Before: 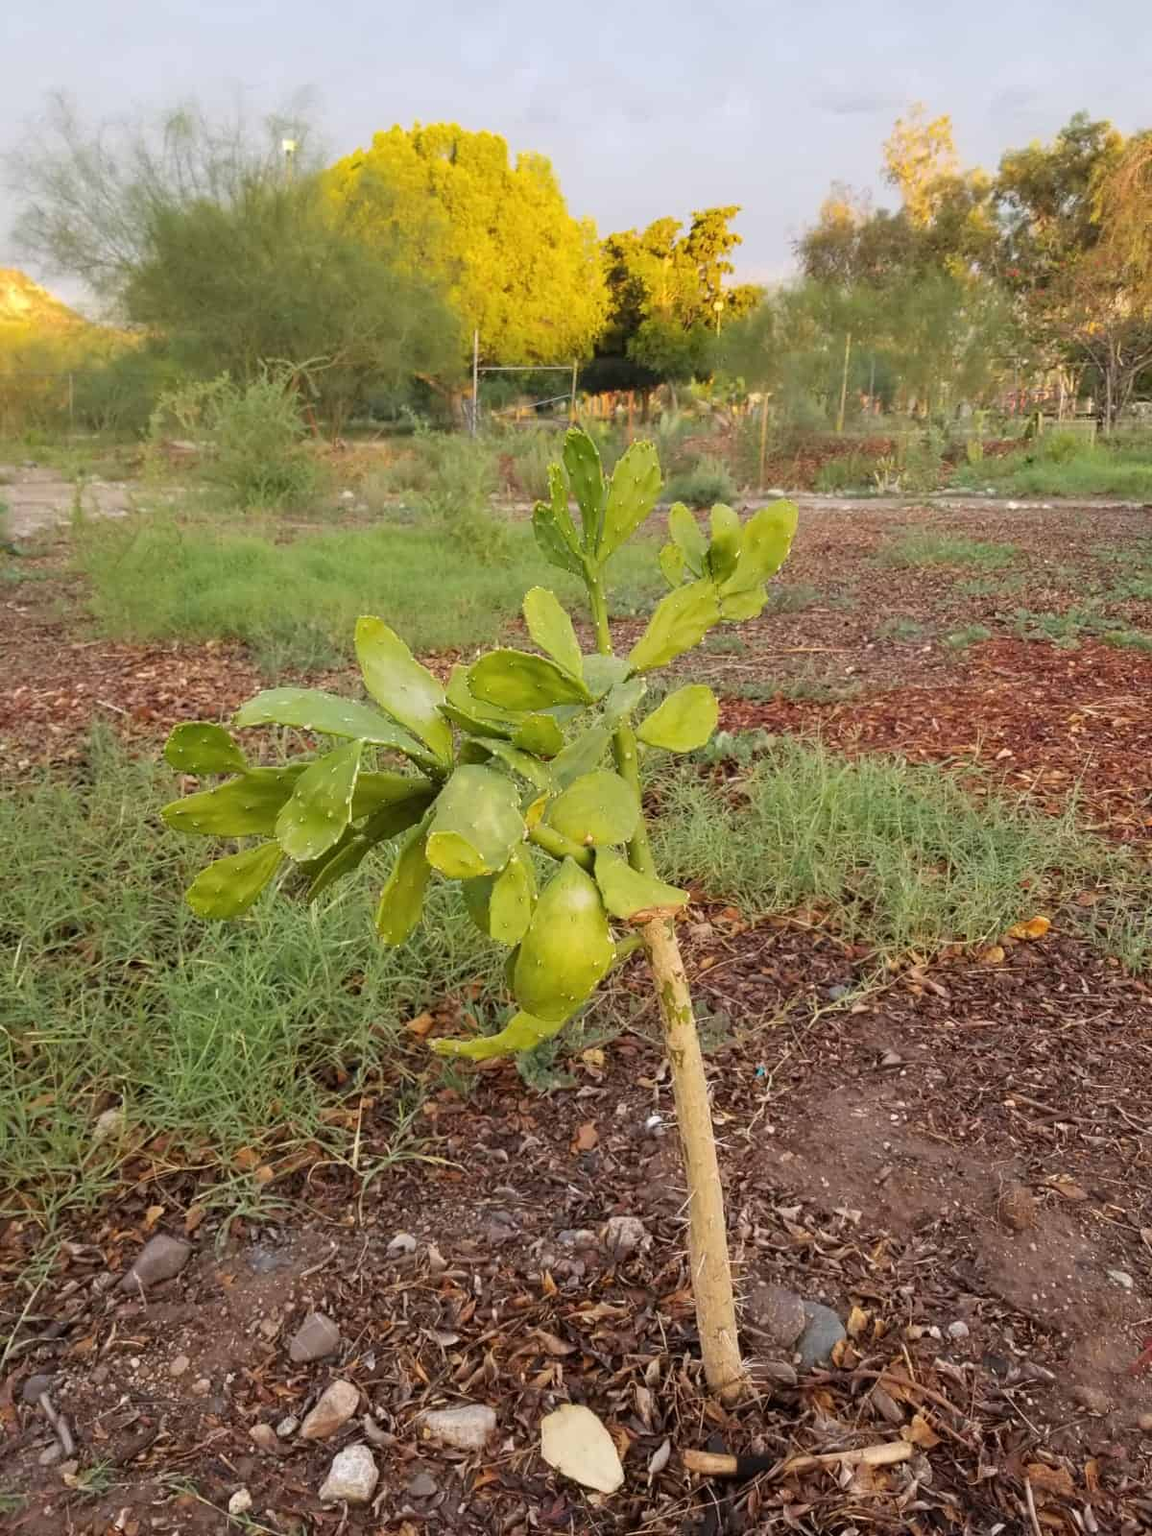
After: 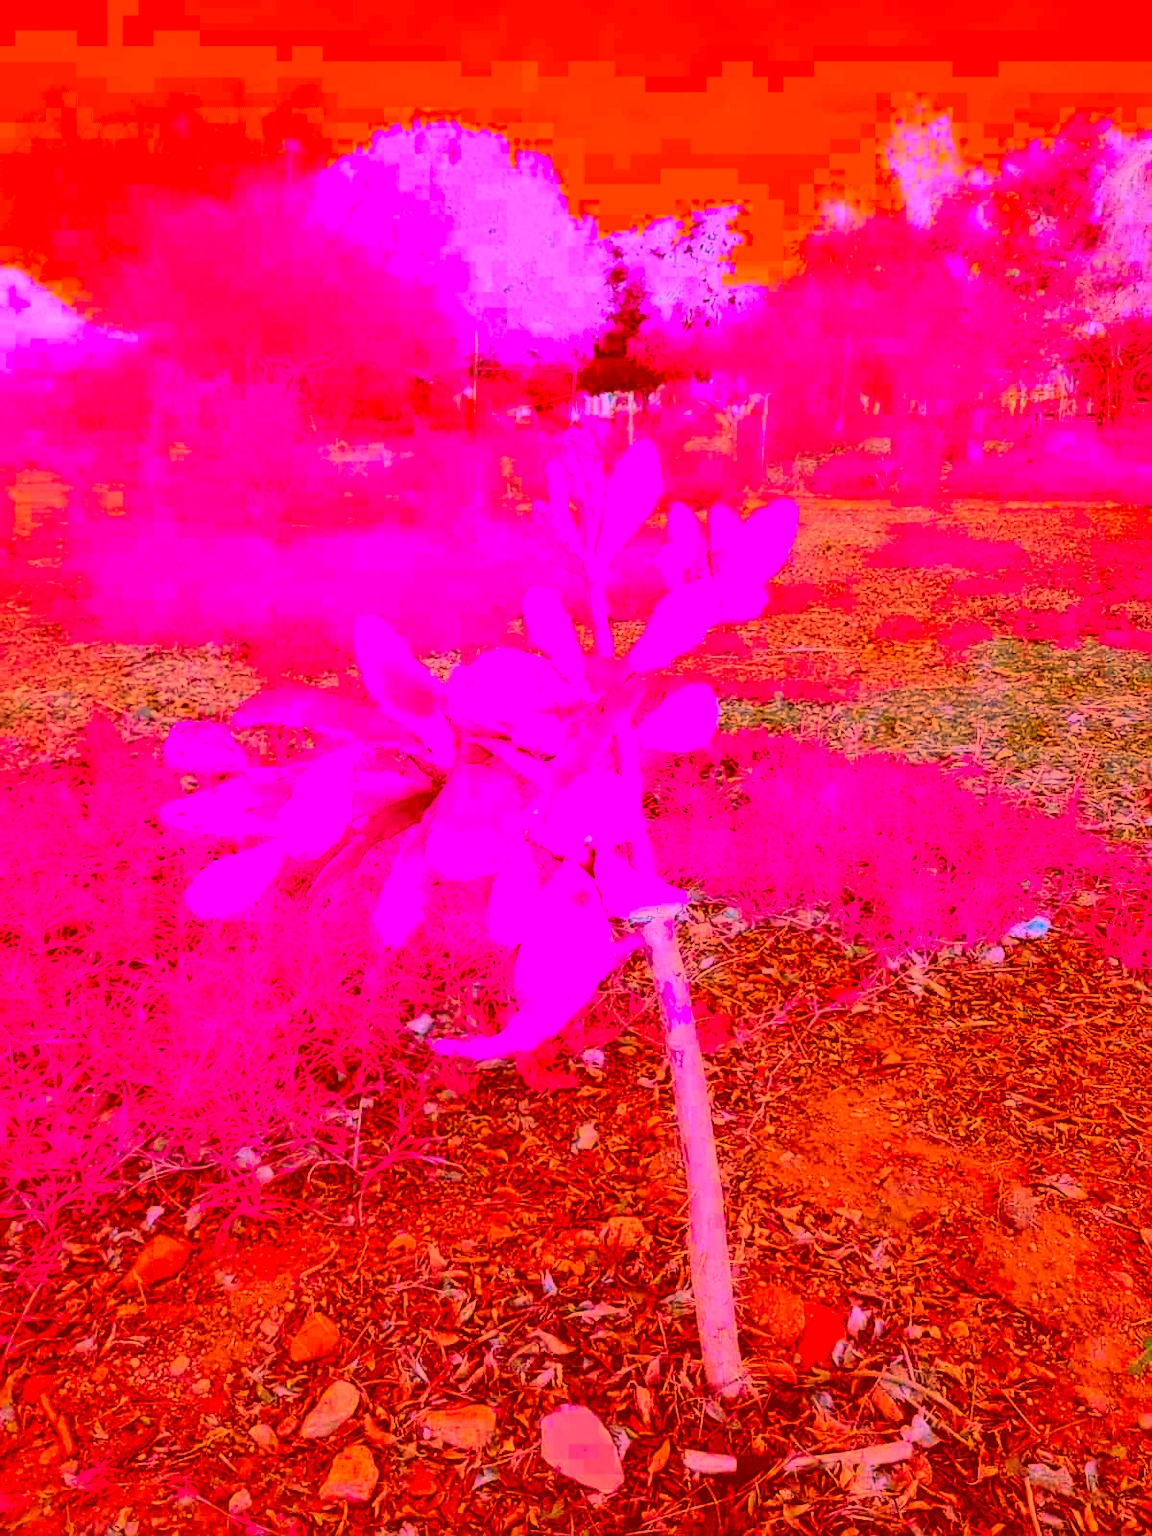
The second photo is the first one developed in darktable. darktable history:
color correction: highlights a* -39.68, highlights b* -40, shadows a* -40, shadows b* -40, saturation -3
exposure: black level correction 0, exposure 0.9 EV, compensate highlight preservation false
filmic rgb: black relative exposure -8.42 EV, white relative exposure 4.68 EV, hardness 3.82, color science v6 (2022)
sharpen: on, module defaults
